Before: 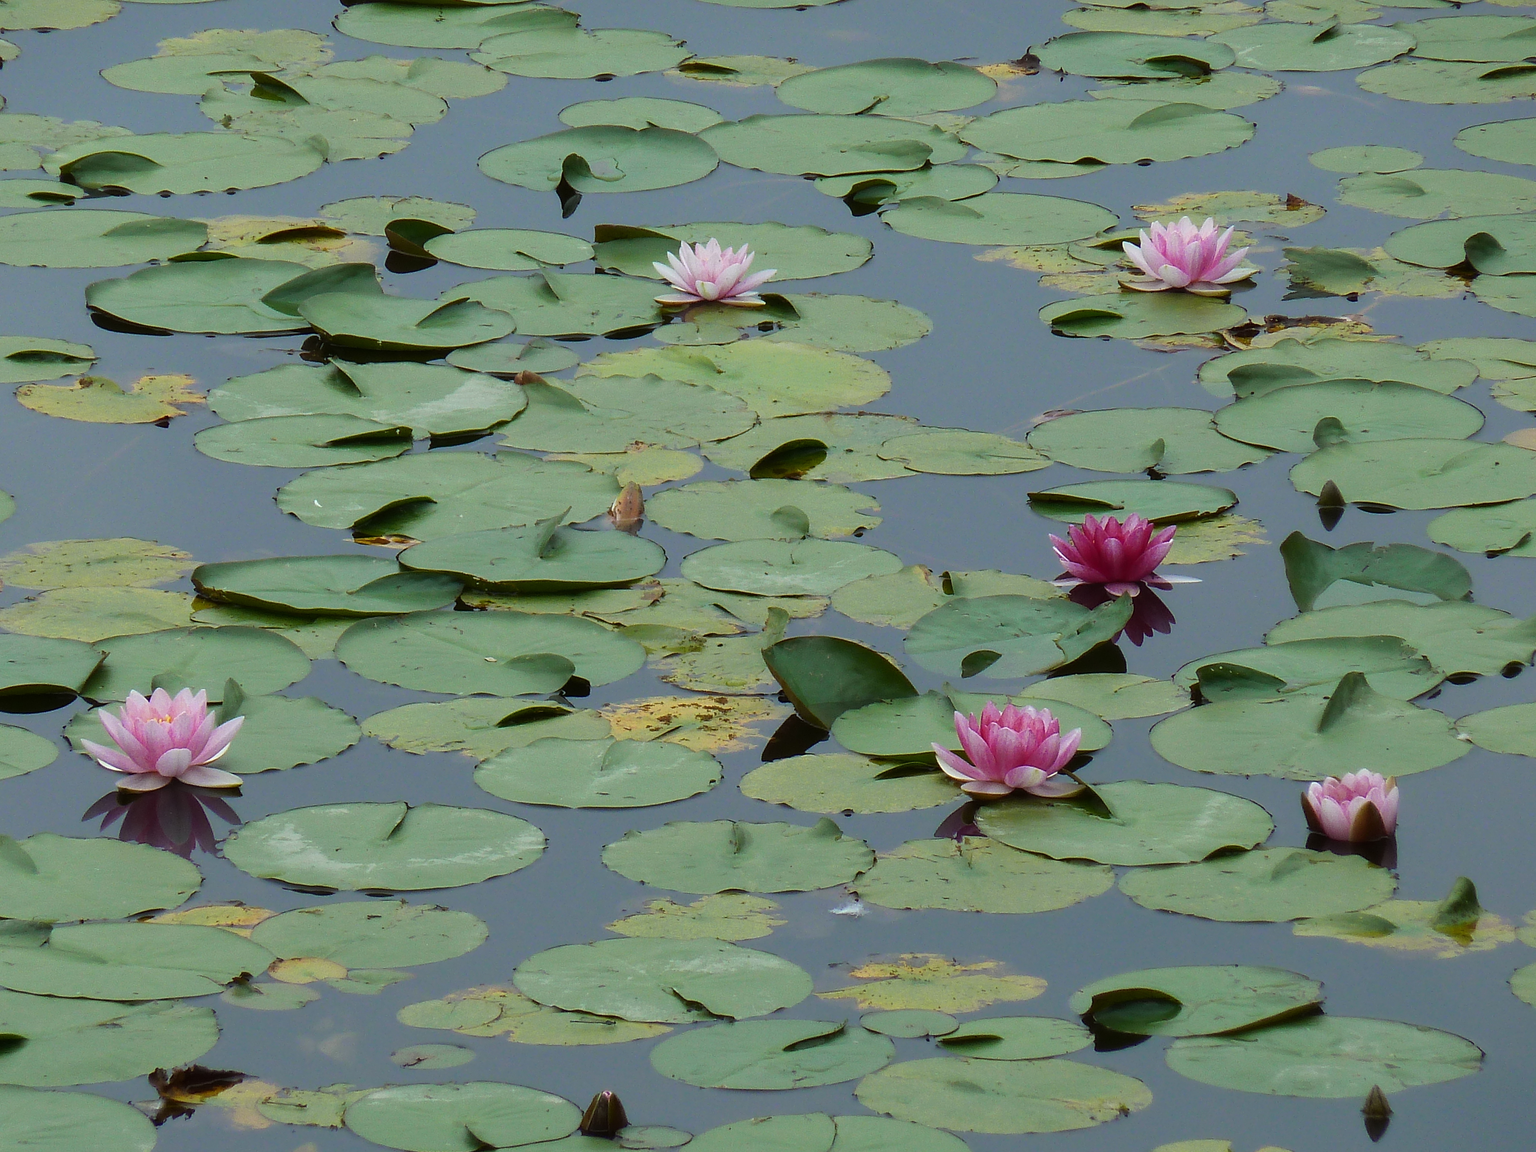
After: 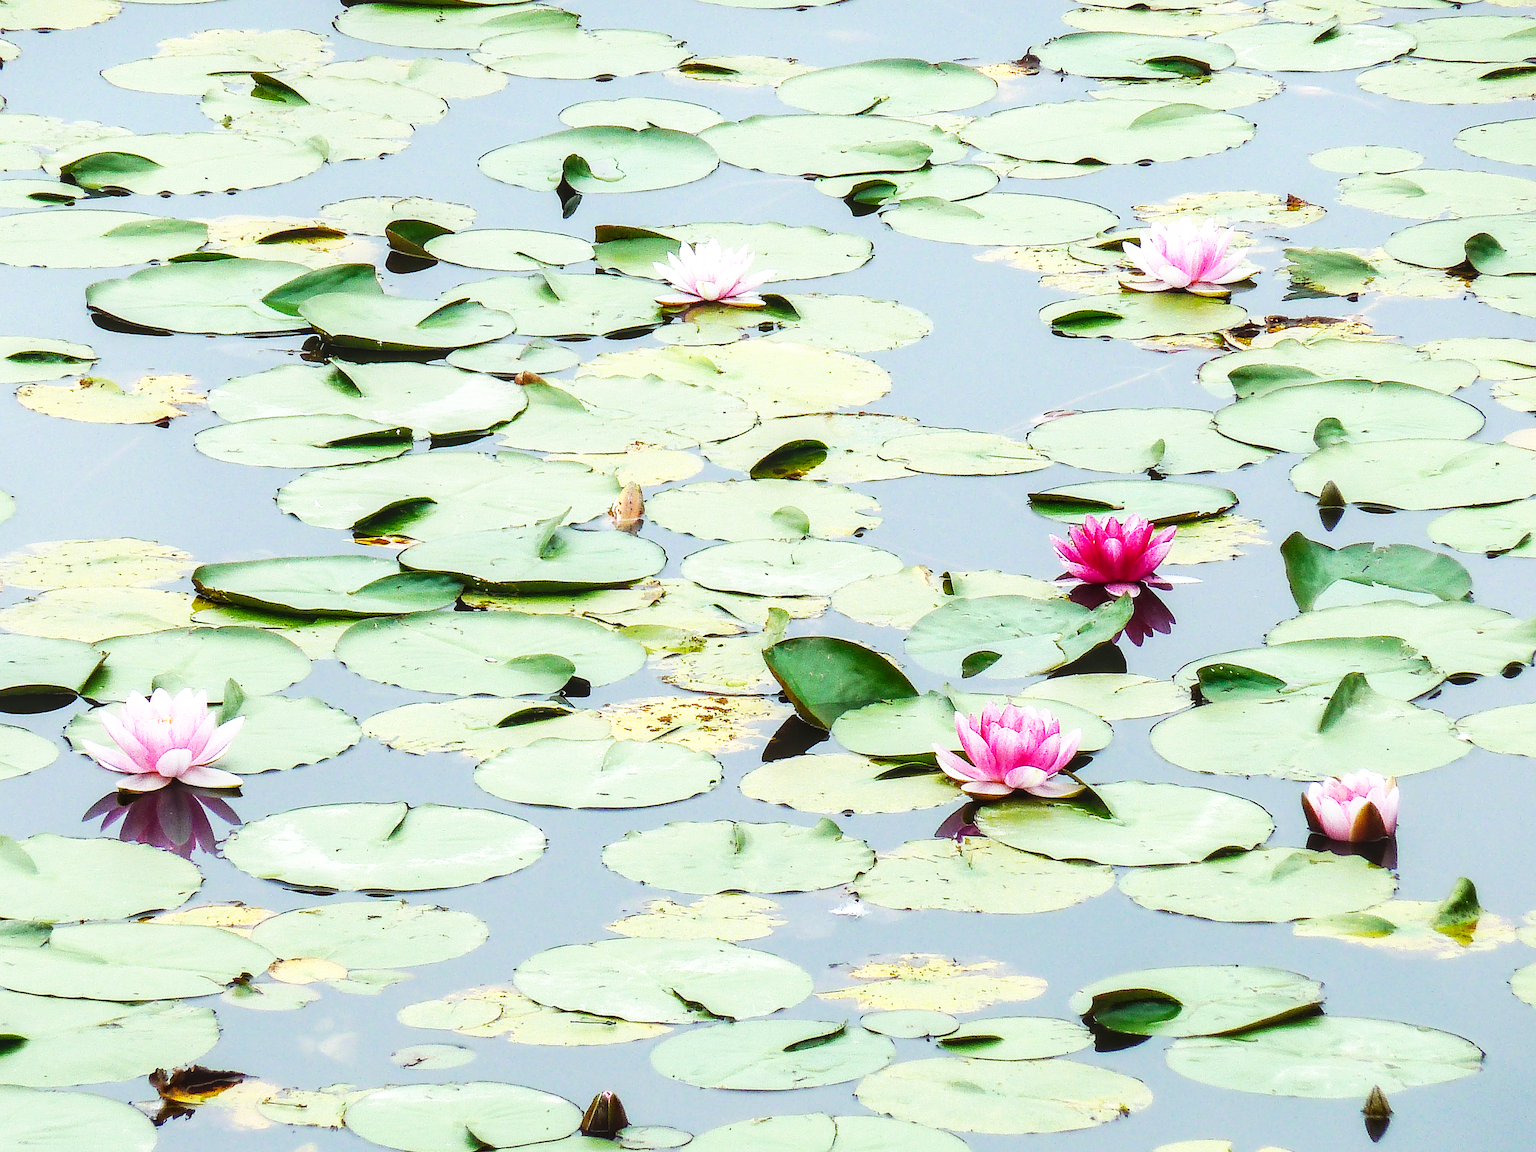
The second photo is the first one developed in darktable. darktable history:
sharpen: on, module defaults
local contrast: on, module defaults
base curve: curves: ch0 [(0, 0) (0.007, 0.004) (0.027, 0.03) (0.046, 0.07) (0.207, 0.54) (0.442, 0.872) (0.673, 0.972) (1, 1)], preserve colors none
exposure: exposure 0.7 EV, compensate highlight preservation false
